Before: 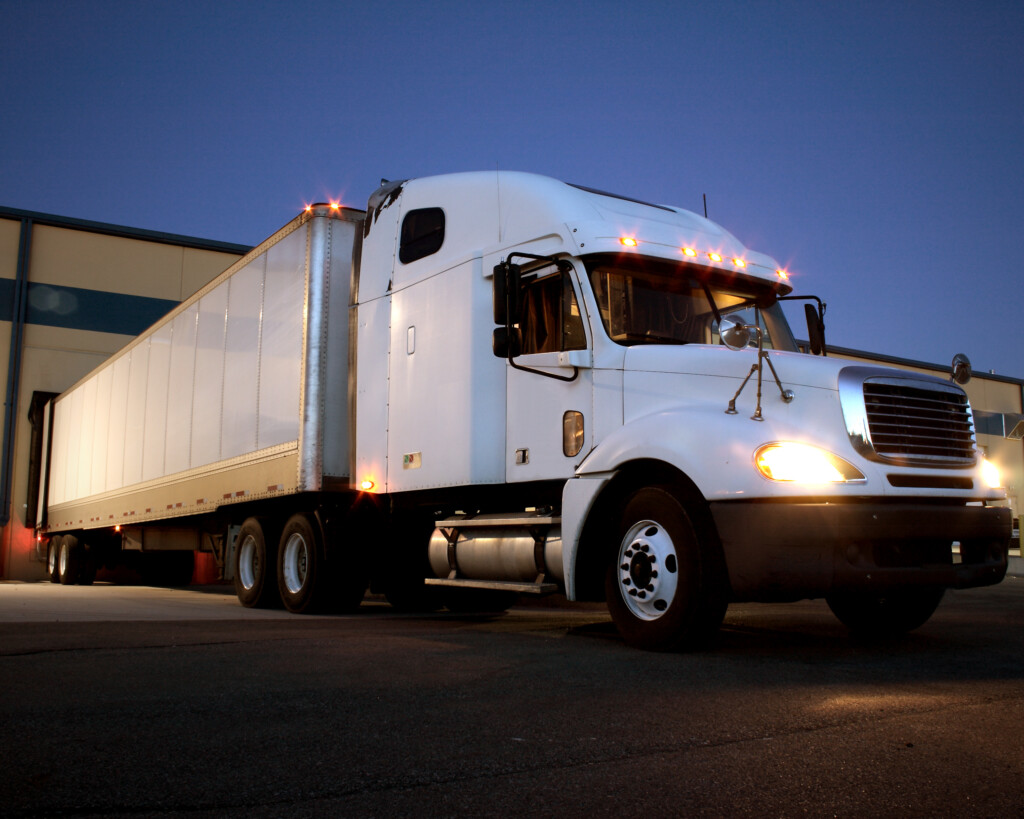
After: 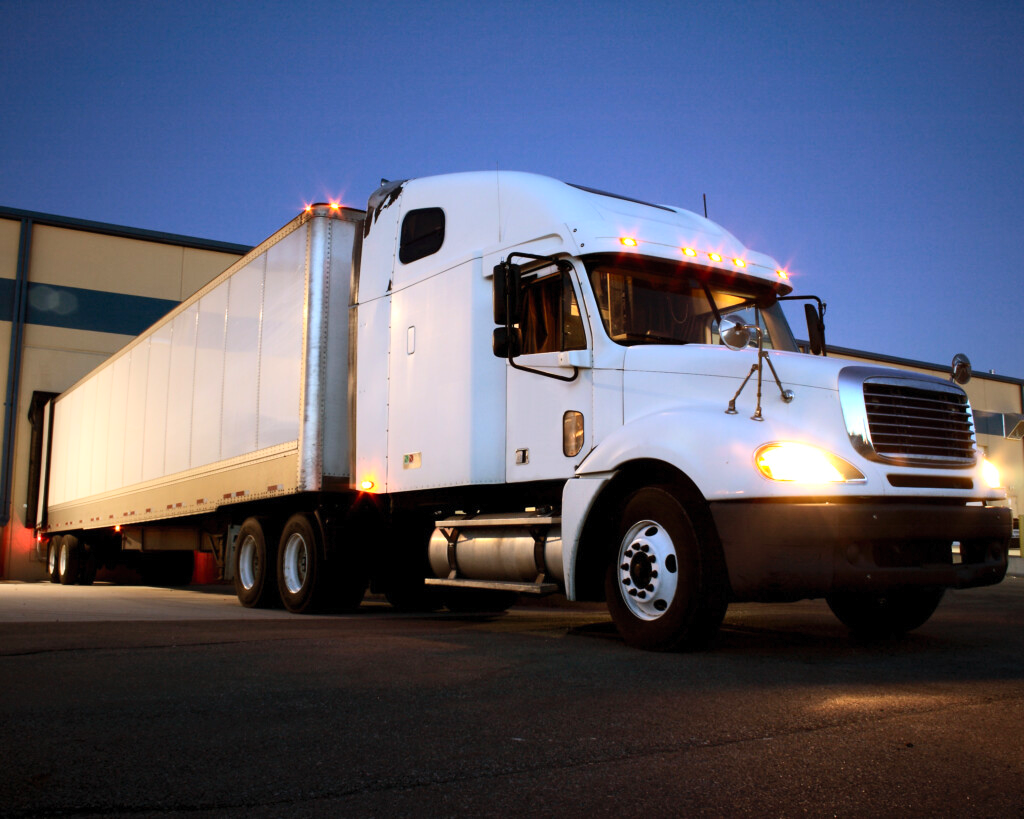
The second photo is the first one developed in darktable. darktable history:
contrast brightness saturation: contrast 0.204, brightness 0.161, saturation 0.216
